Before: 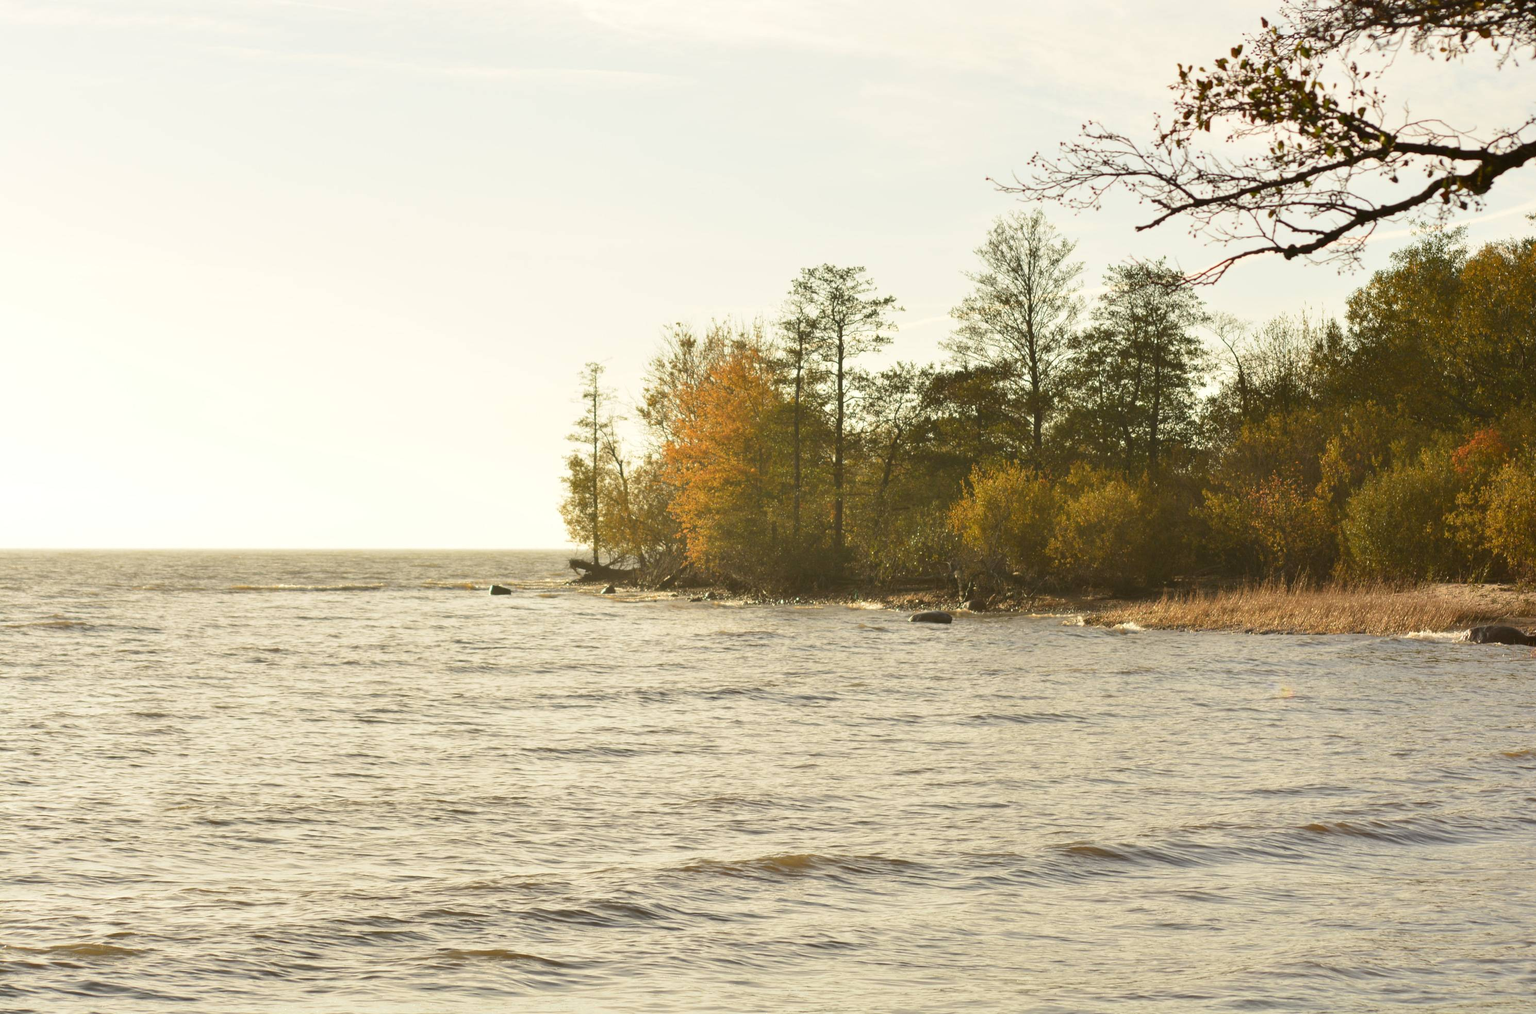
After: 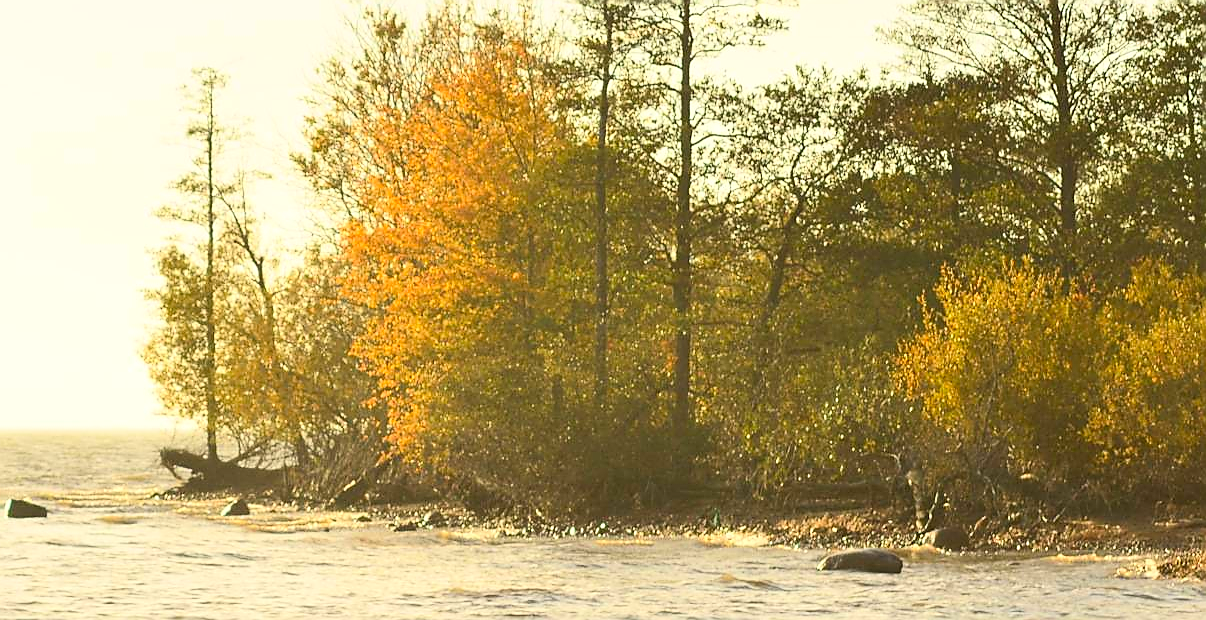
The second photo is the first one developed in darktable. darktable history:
crop: left 31.694%, top 32.338%, right 27.789%, bottom 36.112%
sharpen: radius 1.423, amount 1.255, threshold 0.712
contrast brightness saturation: contrast 0.244, brightness 0.266, saturation 0.387
